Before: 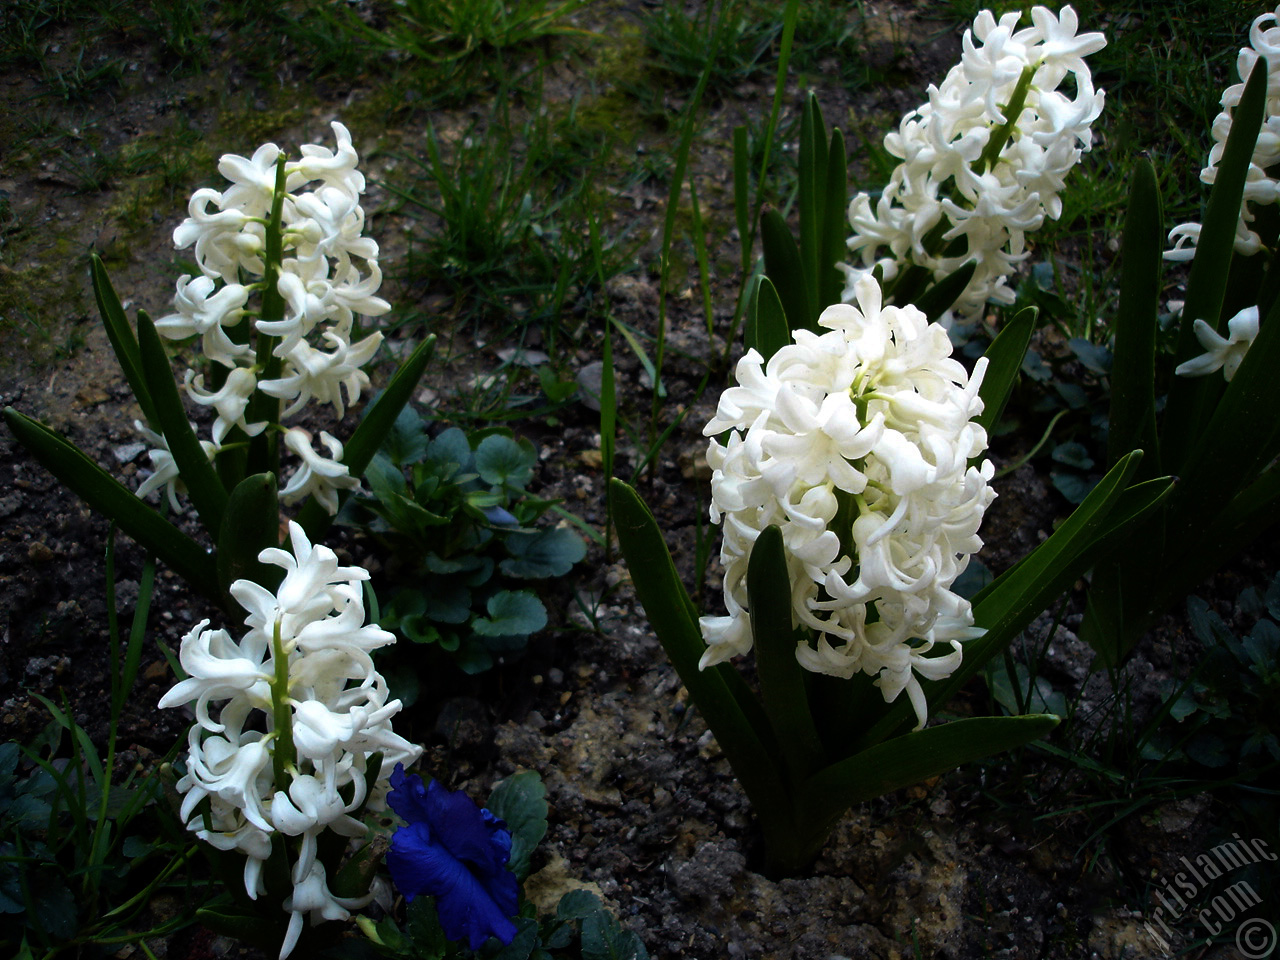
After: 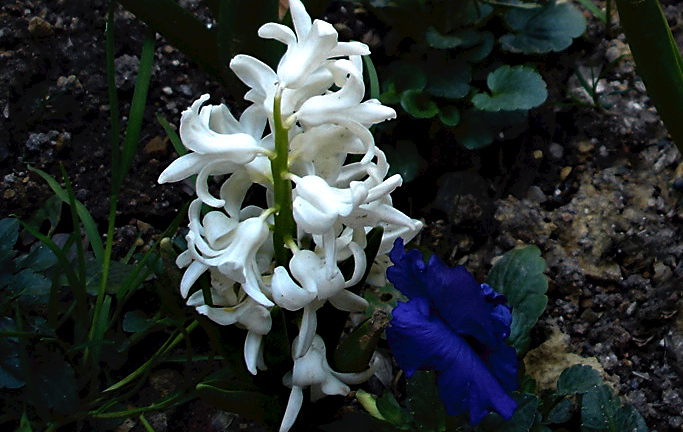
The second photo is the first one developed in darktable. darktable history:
crop and rotate: top 54.778%, right 46.61%, bottom 0.159%
tone curve: curves: ch0 [(0, 0) (0.003, 0.032) (0.011, 0.034) (0.025, 0.039) (0.044, 0.055) (0.069, 0.078) (0.1, 0.111) (0.136, 0.147) (0.177, 0.191) (0.224, 0.238) (0.277, 0.291) (0.335, 0.35) (0.399, 0.41) (0.468, 0.48) (0.543, 0.547) (0.623, 0.621) (0.709, 0.699) (0.801, 0.789) (0.898, 0.884) (1, 1)], preserve colors none
contrast equalizer: octaves 7, y [[0.6 ×6], [0.55 ×6], [0 ×6], [0 ×6], [0 ×6]], mix 0.3
sharpen: radius 1.864, amount 0.398, threshold 1.271
